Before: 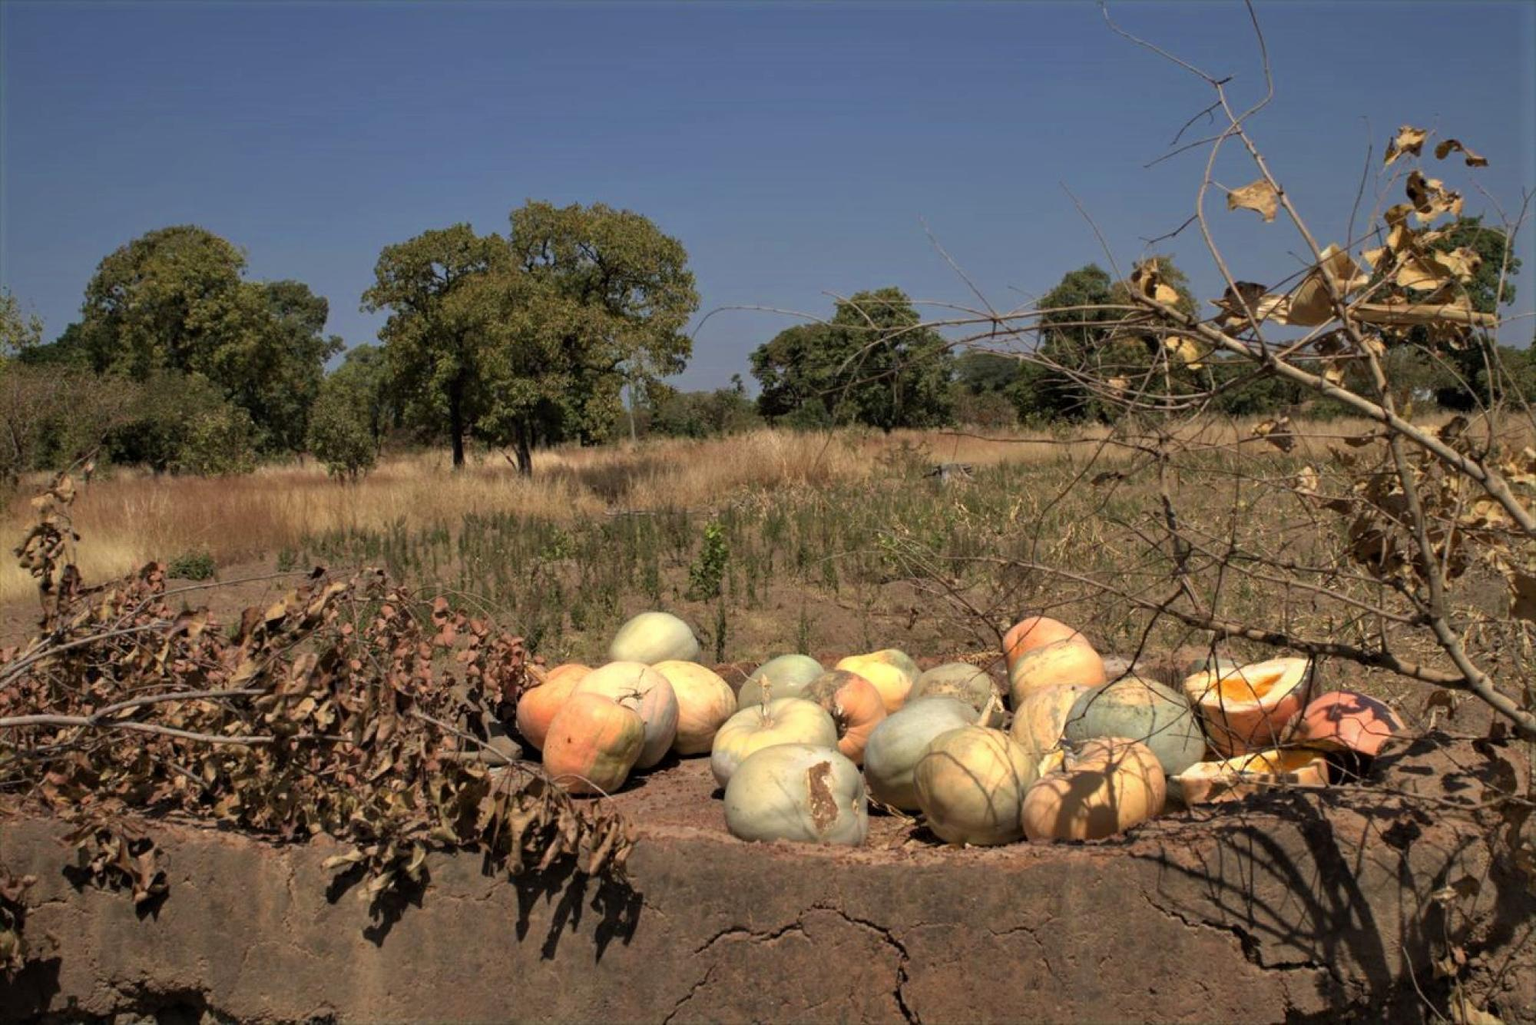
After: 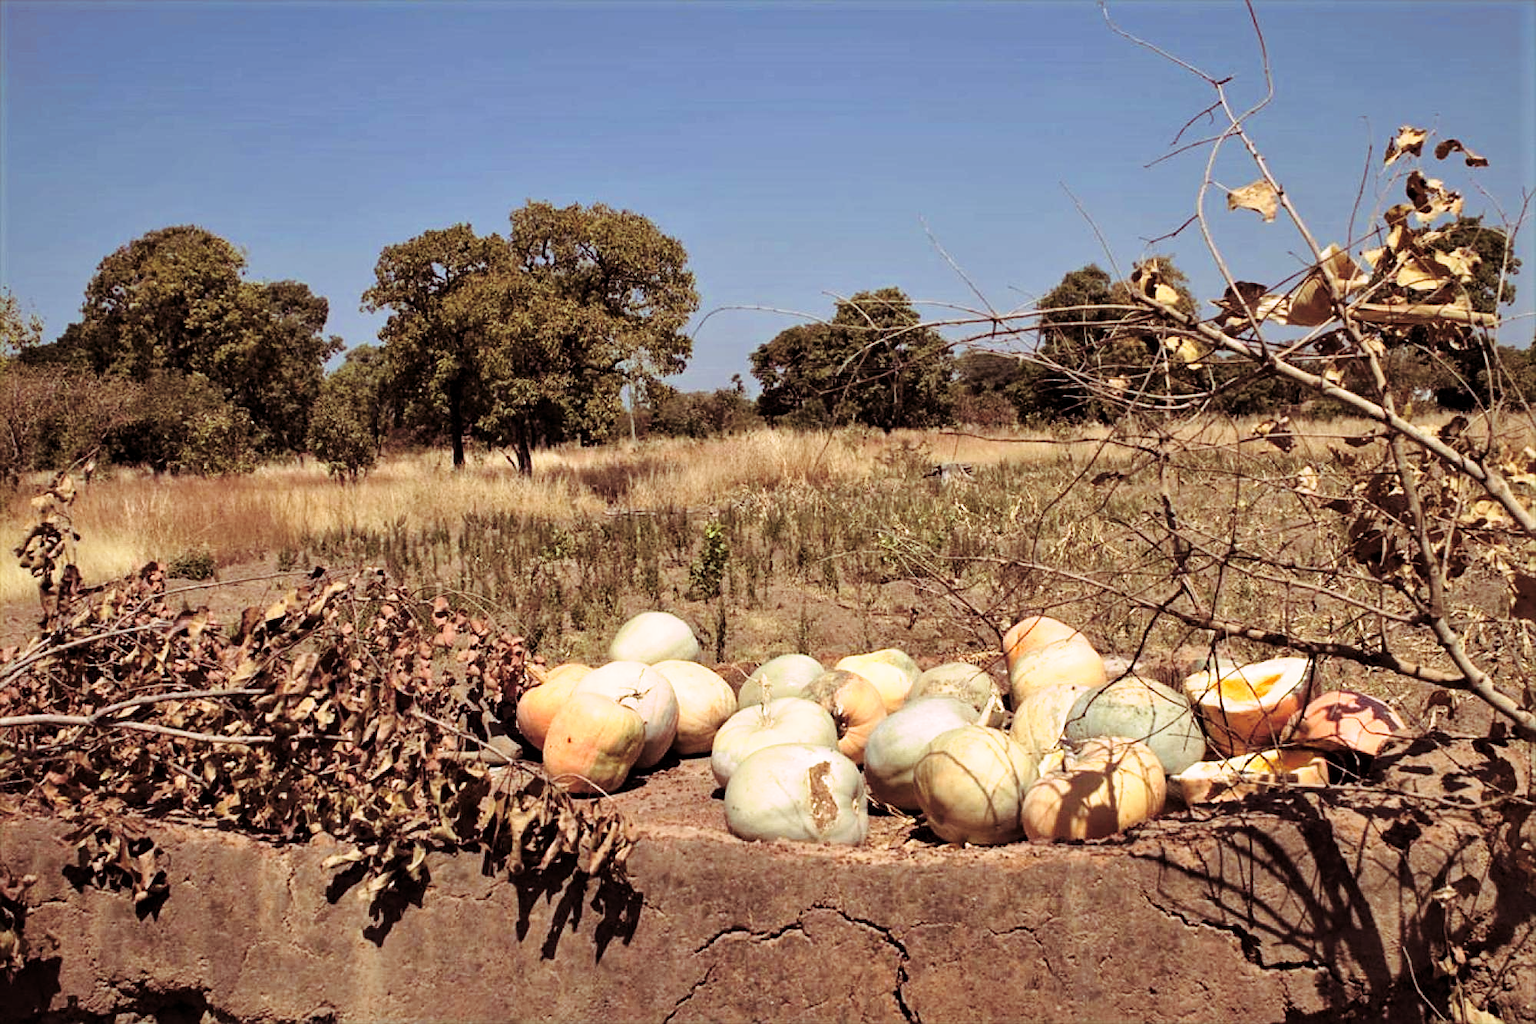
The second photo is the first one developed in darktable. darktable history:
local contrast: mode bilateral grid, contrast 20, coarseness 50, detail 120%, midtone range 0.2
sharpen: on, module defaults
base curve: curves: ch0 [(0, 0) (0.028, 0.03) (0.121, 0.232) (0.46, 0.748) (0.859, 0.968) (1, 1)], preserve colors none
split-toning: highlights › hue 298.8°, highlights › saturation 0.73, compress 41.76%
